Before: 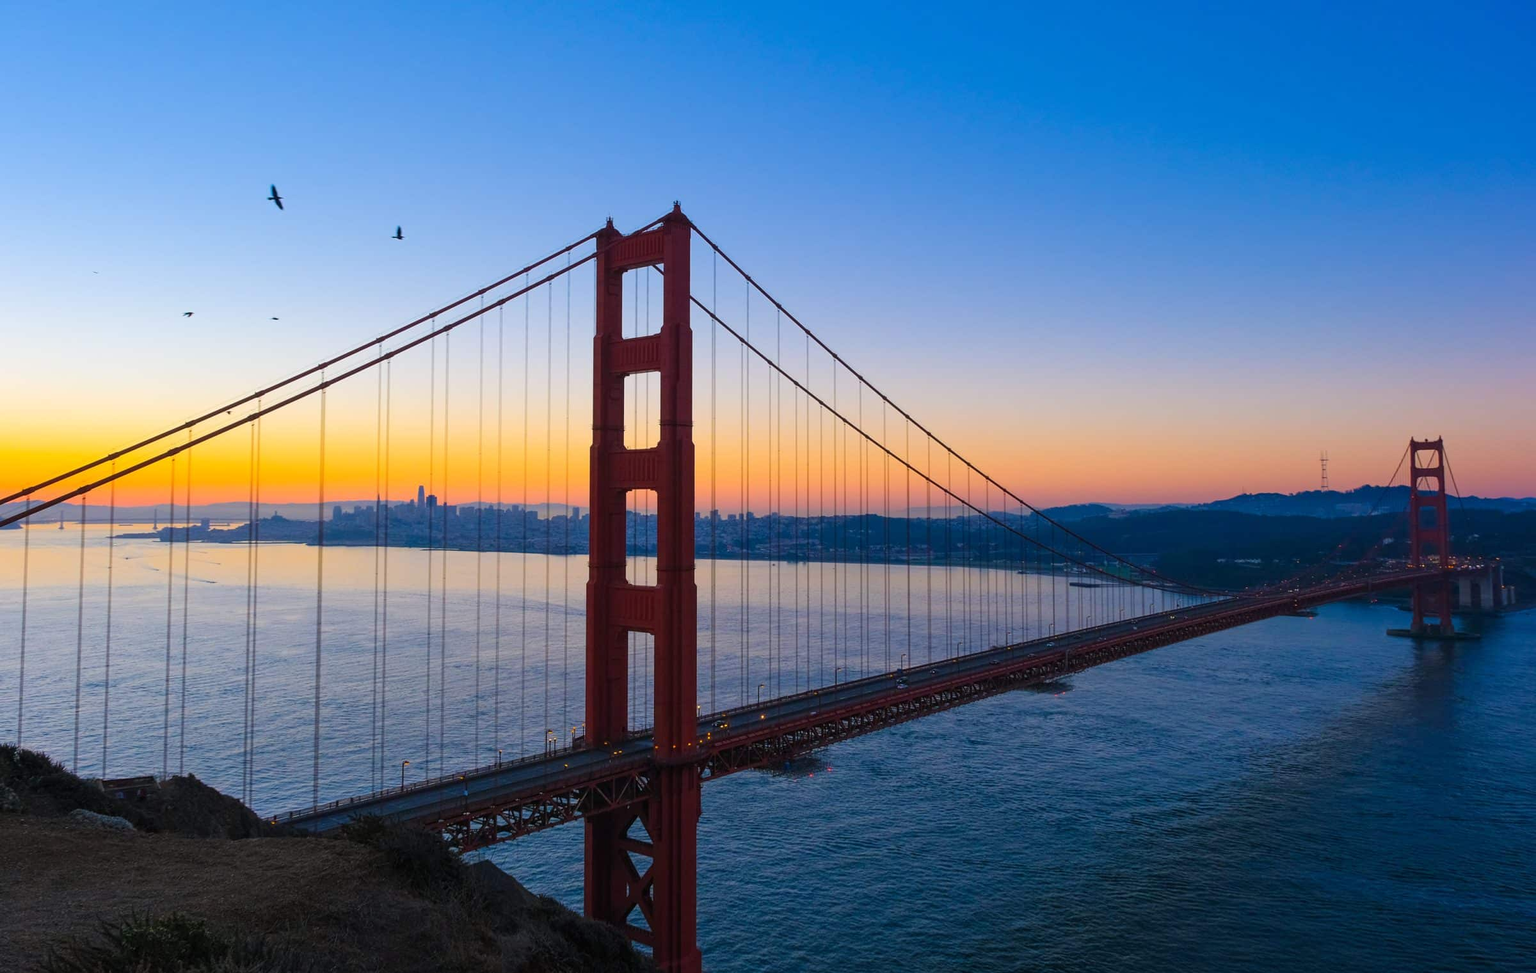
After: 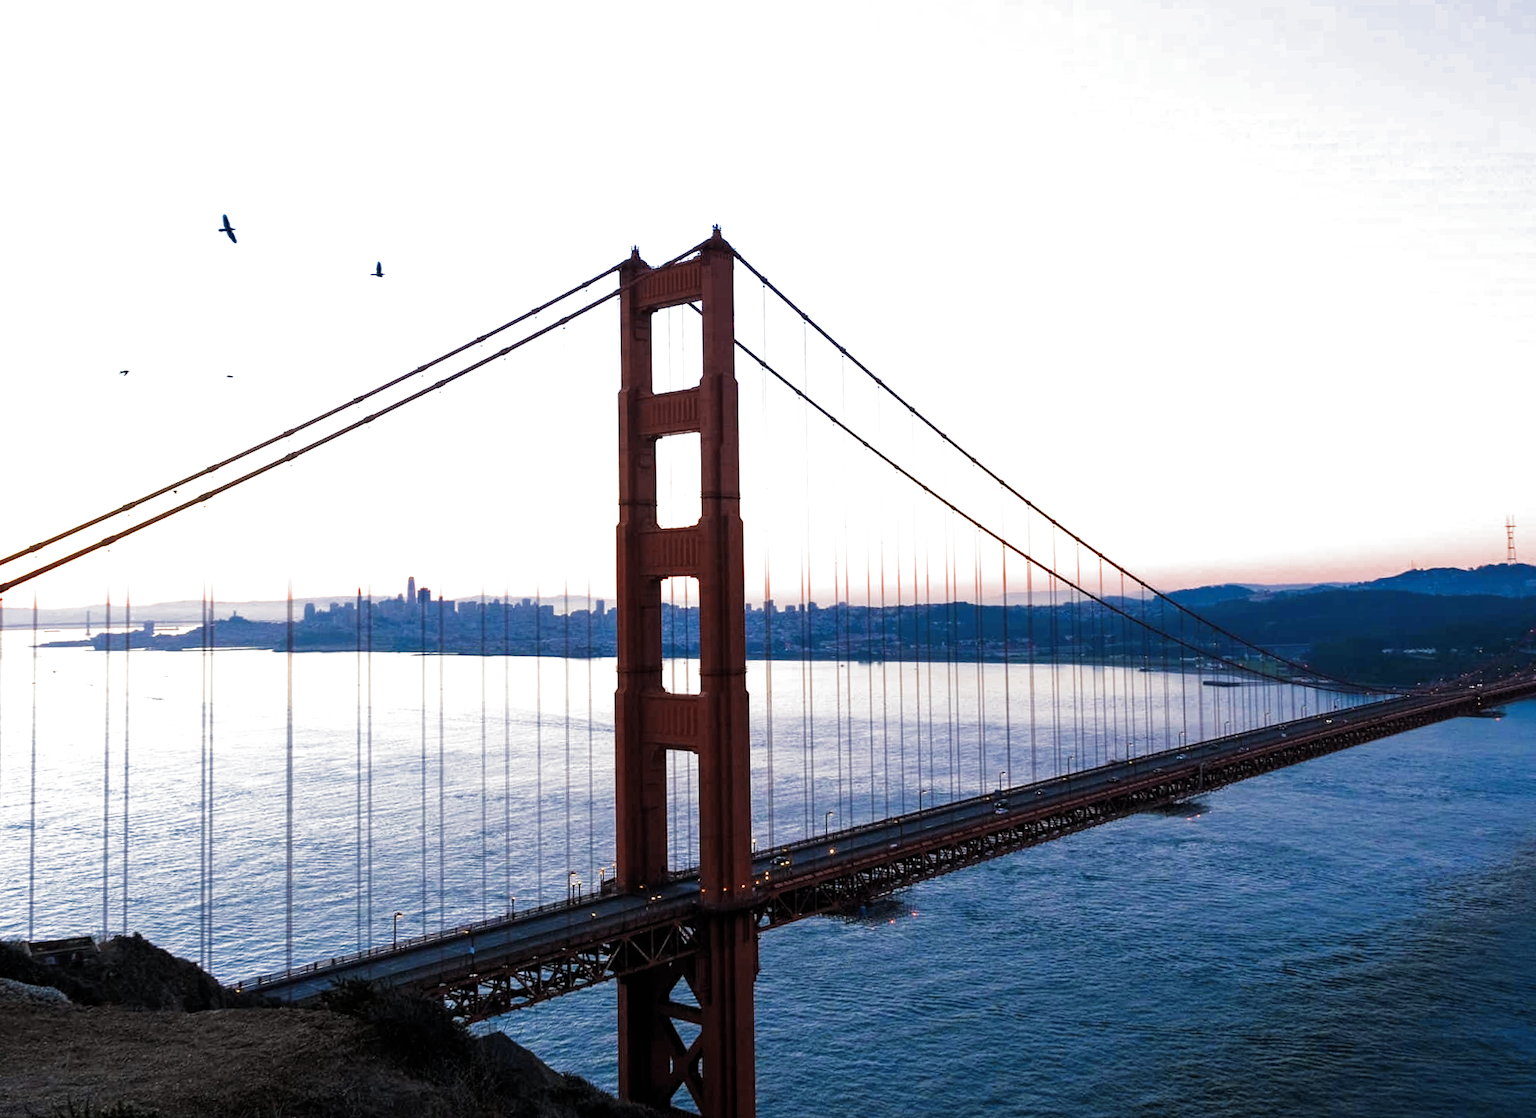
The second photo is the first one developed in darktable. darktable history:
color zones: curves: ch0 [(0, 0.5) (0.125, 0.4) (0.25, 0.5) (0.375, 0.4) (0.5, 0.4) (0.625, 0.35) (0.75, 0.35) (0.875, 0.5)]; ch1 [(0, 0.35) (0.125, 0.45) (0.25, 0.35) (0.375, 0.35) (0.5, 0.35) (0.625, 0.35) (0.75, 0.45) (0.875, 0.35)]; ch2 [(0, 0.6) (0.125, 0.5) (0.25, 0.5) (0.375, 0.6) (0.5, 0.6) (0.625, 0.5) (0.75, 0.5) (0.875, 0.5)]
filmic rgb: black relative exposure -8.2 EV, white relative exposure 2.2 EV, threshold 3 EV, hardness 7.11, latitude 75%, contrast 1.325, highlights saturation mix -2%, shadows ↔ highlights balance 30%, preserve chrominance RGB euclidean norm, color science v5 (2021), contrast in shadows safe, contrast in highlights safe, enable highlight reconstruction true
exposure: exposure 1.137 EV, compensate highlight preservation false
crop and rotate: angle 1°, left 4.281%, top 0.642%, right 11.383%, bottom 2.486%
